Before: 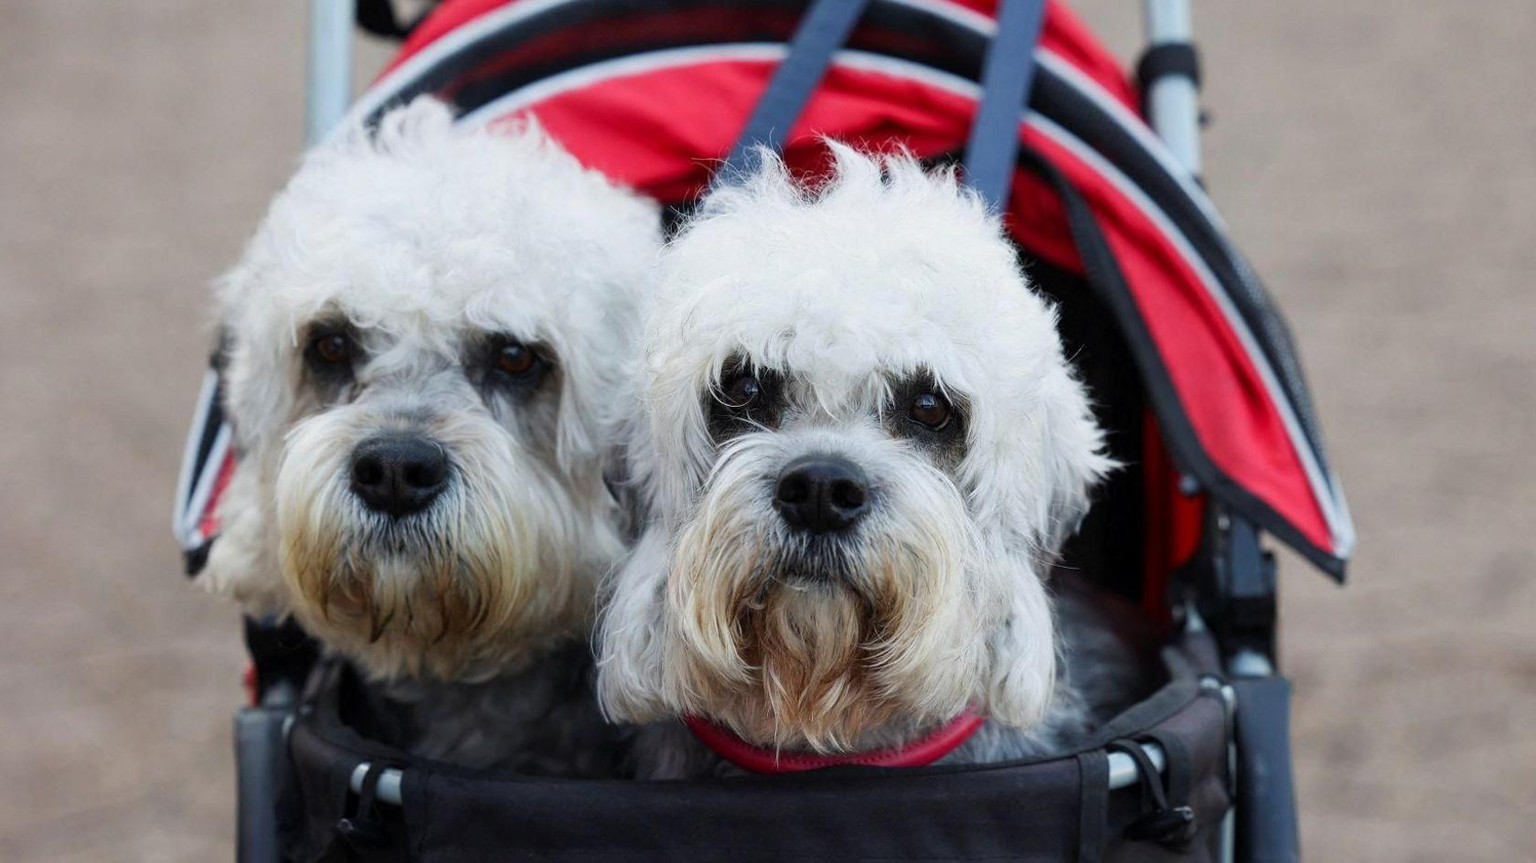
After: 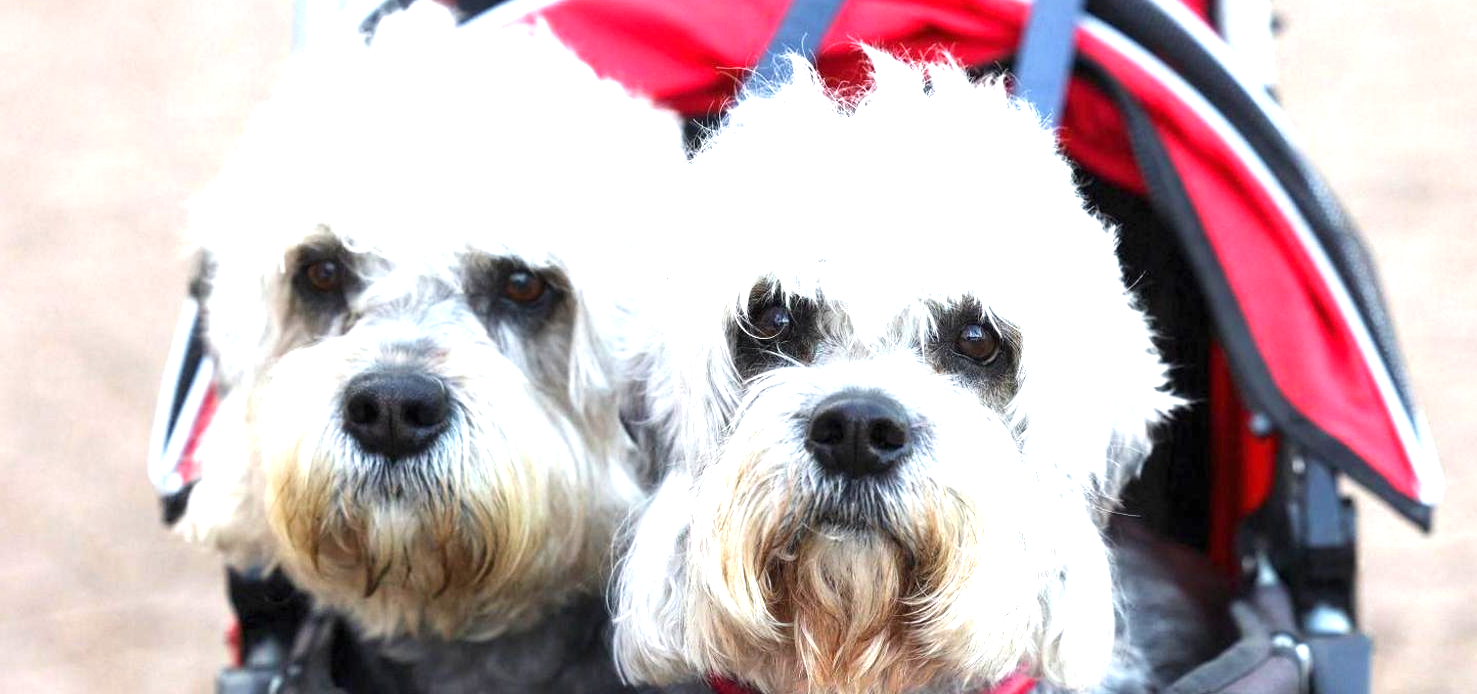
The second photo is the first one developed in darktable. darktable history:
crop and rotate: left 2.425%, top 11.305%, right 9.6%, bottom 15.08%
exposure: black level correction 0, exposure 1.45 EV, compensate exposure bias true, compensate highlight preservation false
